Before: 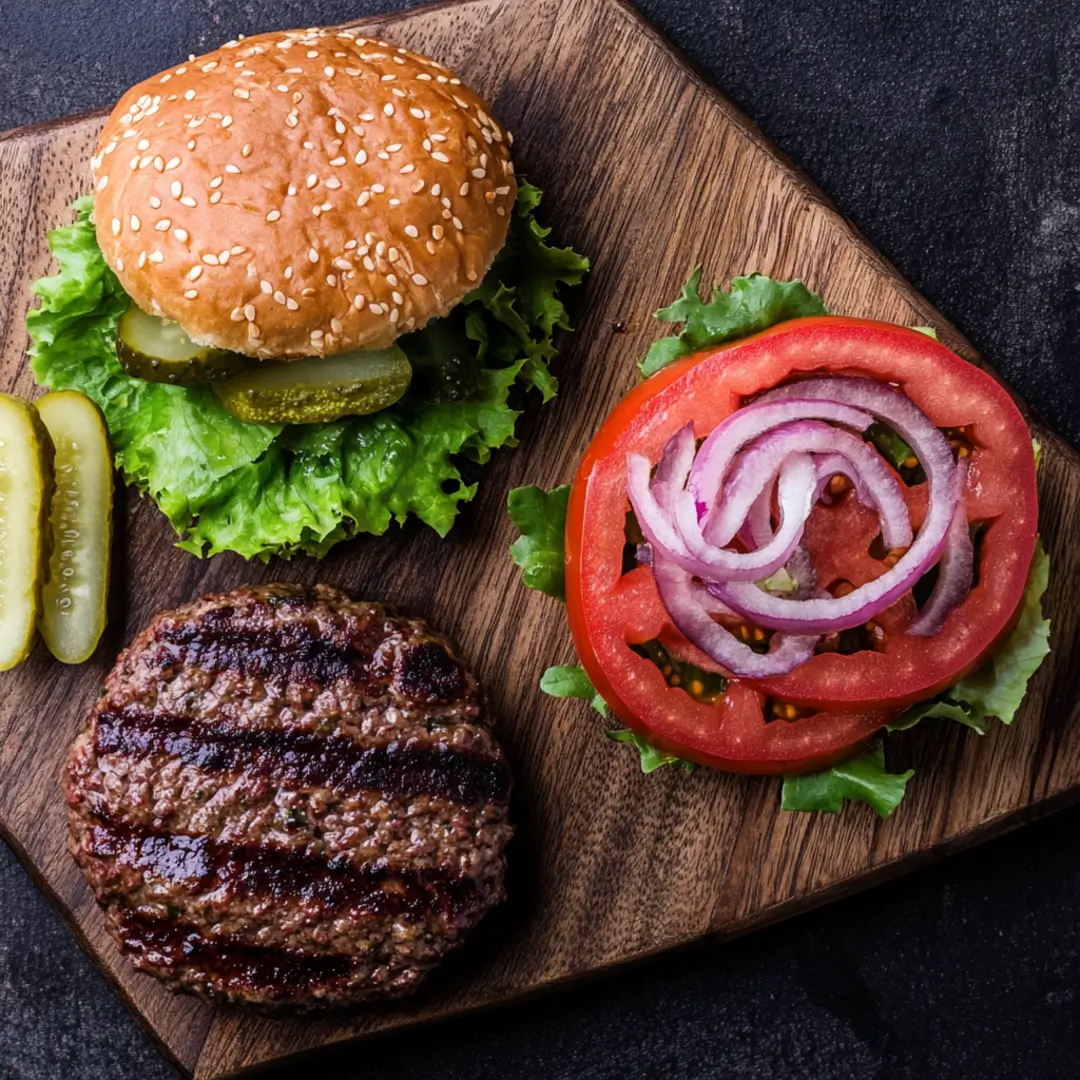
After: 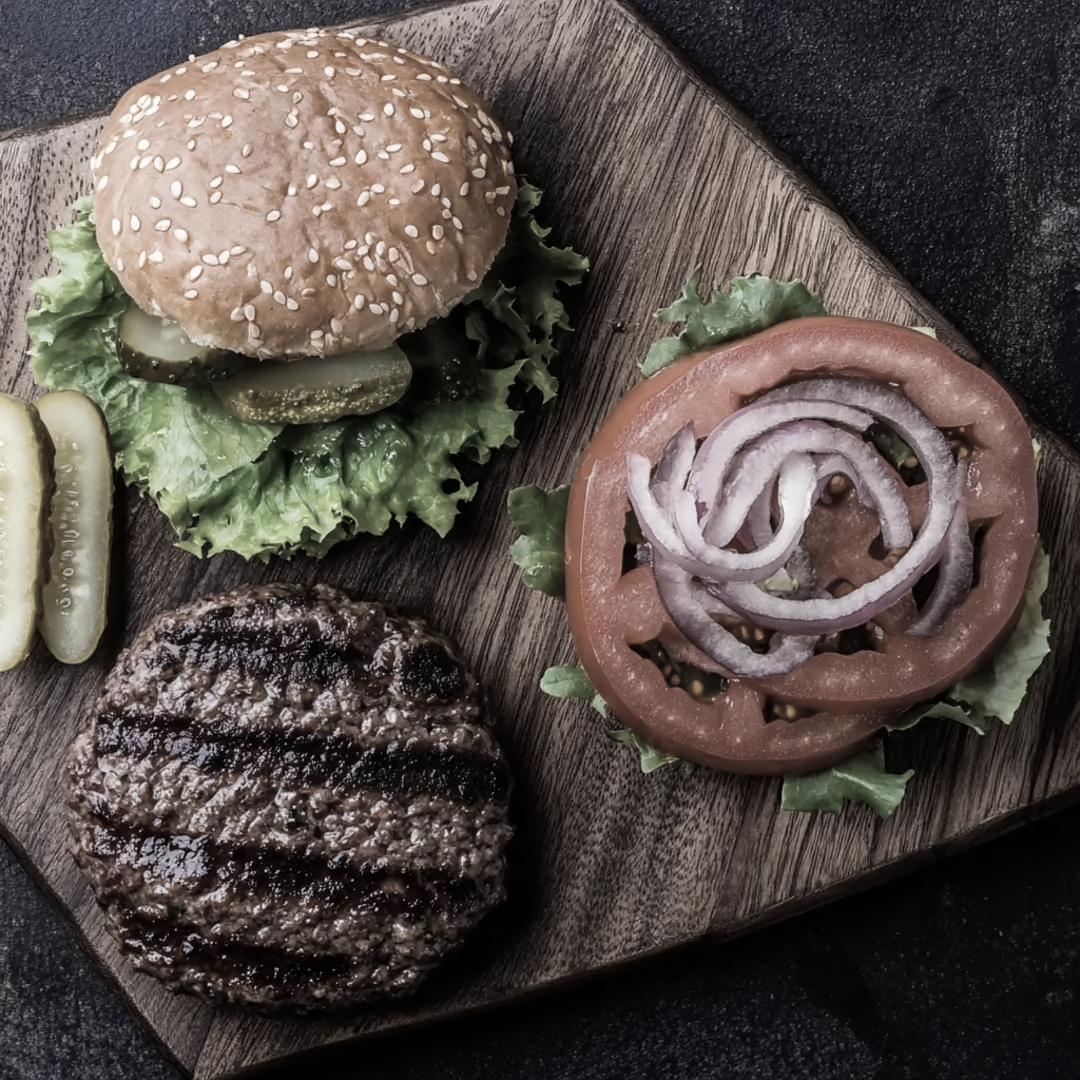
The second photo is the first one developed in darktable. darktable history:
color zones: curves: ch1 [(0.238, 0.163) (0.476, 0.2) (0.733, 0.322) (0.848, 0.134)]
contrast equalizer: y [[0.5 ×4, 0.525, 0.667], [0.5 ×6], [0.5 ×6], [0 ×4, 0.042, 0], [0, 0, 0.004, 0.1, 0.191, 0.131]]
